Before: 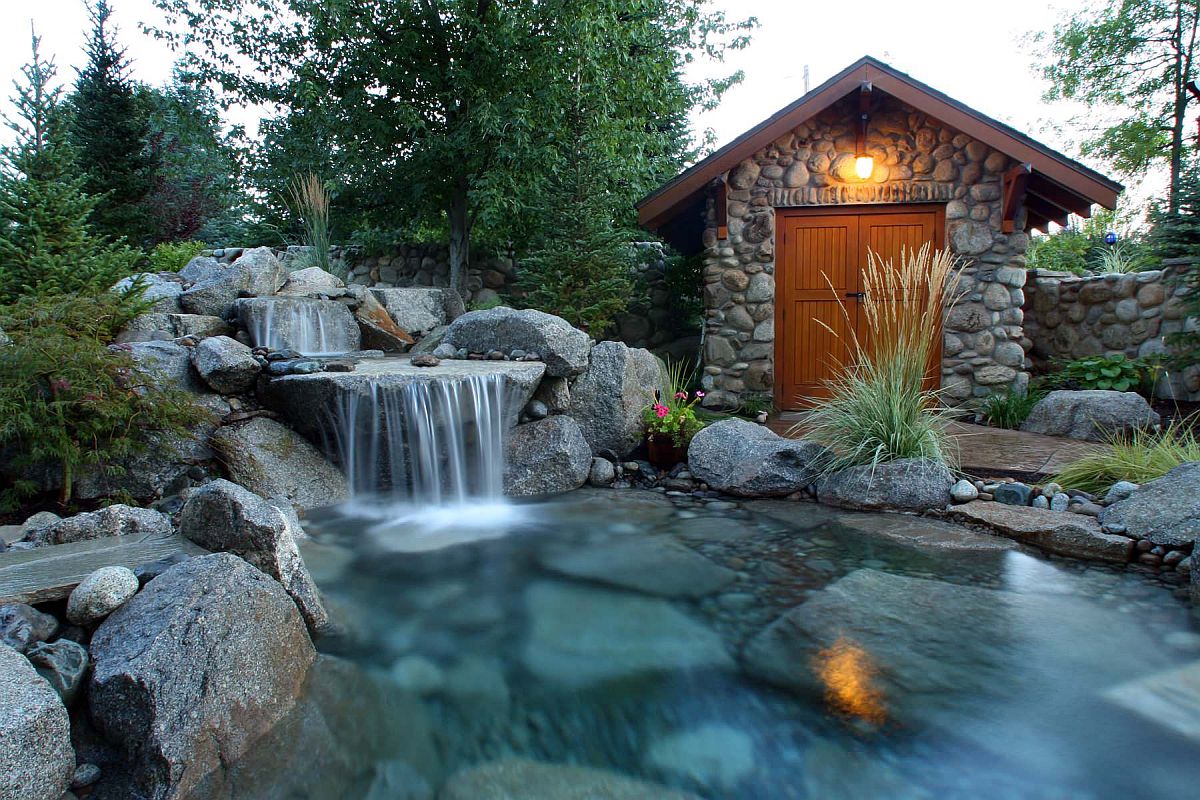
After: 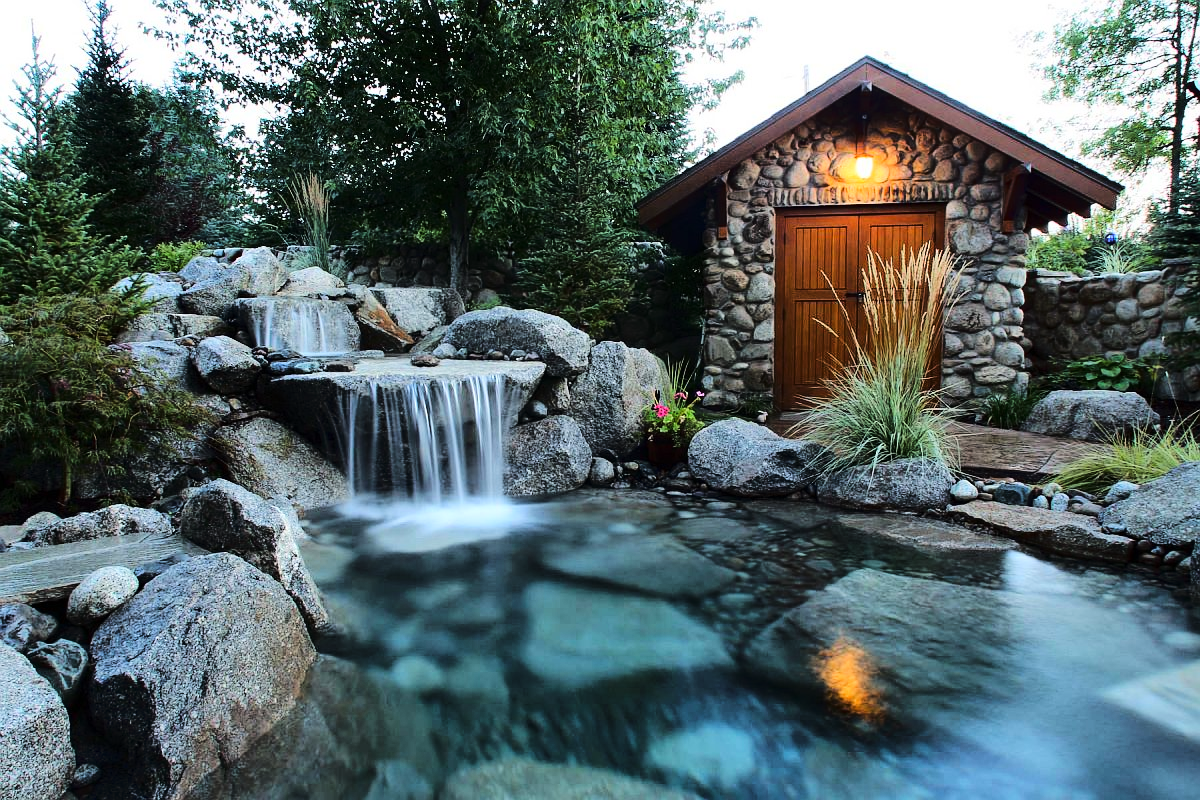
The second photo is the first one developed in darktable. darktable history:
tone curve: curves: ch0 [(0, 0) (0.003, 0.003) (0.011, 0.009) (0.025, 0.018) (0.044, 0.027) (0.069, 0.034) (0.1, 0.043) (0.136, 0.056) (0.177, 0.084) (0.224, 0.138) (0.277, 0.203) (0.335, 0.329) (0.399, 0.451) (0.468, 0.572) (0.543, 0.671) (0.623, 0.754) (0.709, 0.821) (0.801, 0.88) (0.898, 0.938) (1, 1)], color space Lab, linked channels, preserve colors none
